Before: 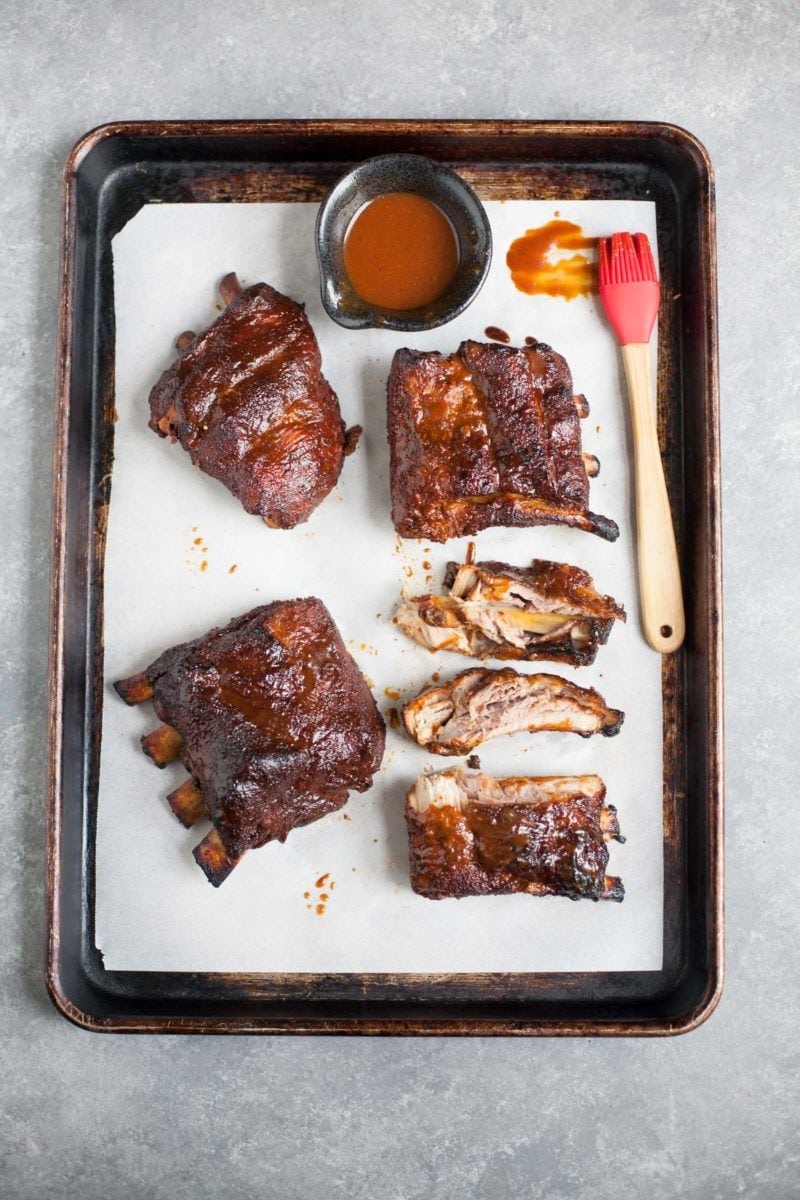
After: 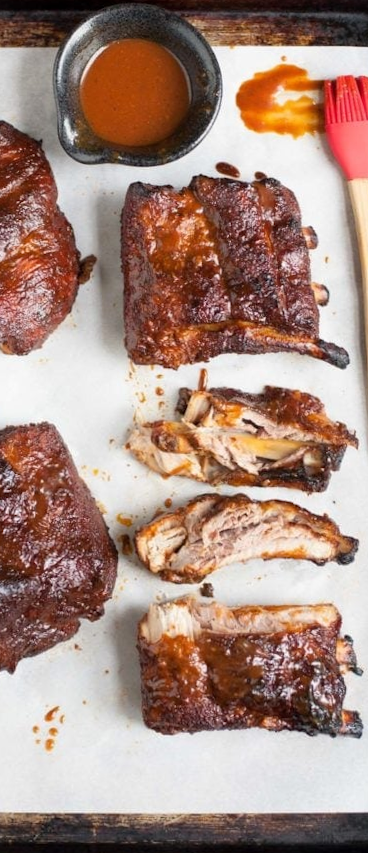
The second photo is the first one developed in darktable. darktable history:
crop: left 32.075%, top 10.976%, right 18.355%, bottom 17.596%
rotate and perspective: rotation 0.215°, lens shift (vertical) -0.139, crop left 0.069, crop right 0.939, crop top 0.002, crop bottom 0.996
